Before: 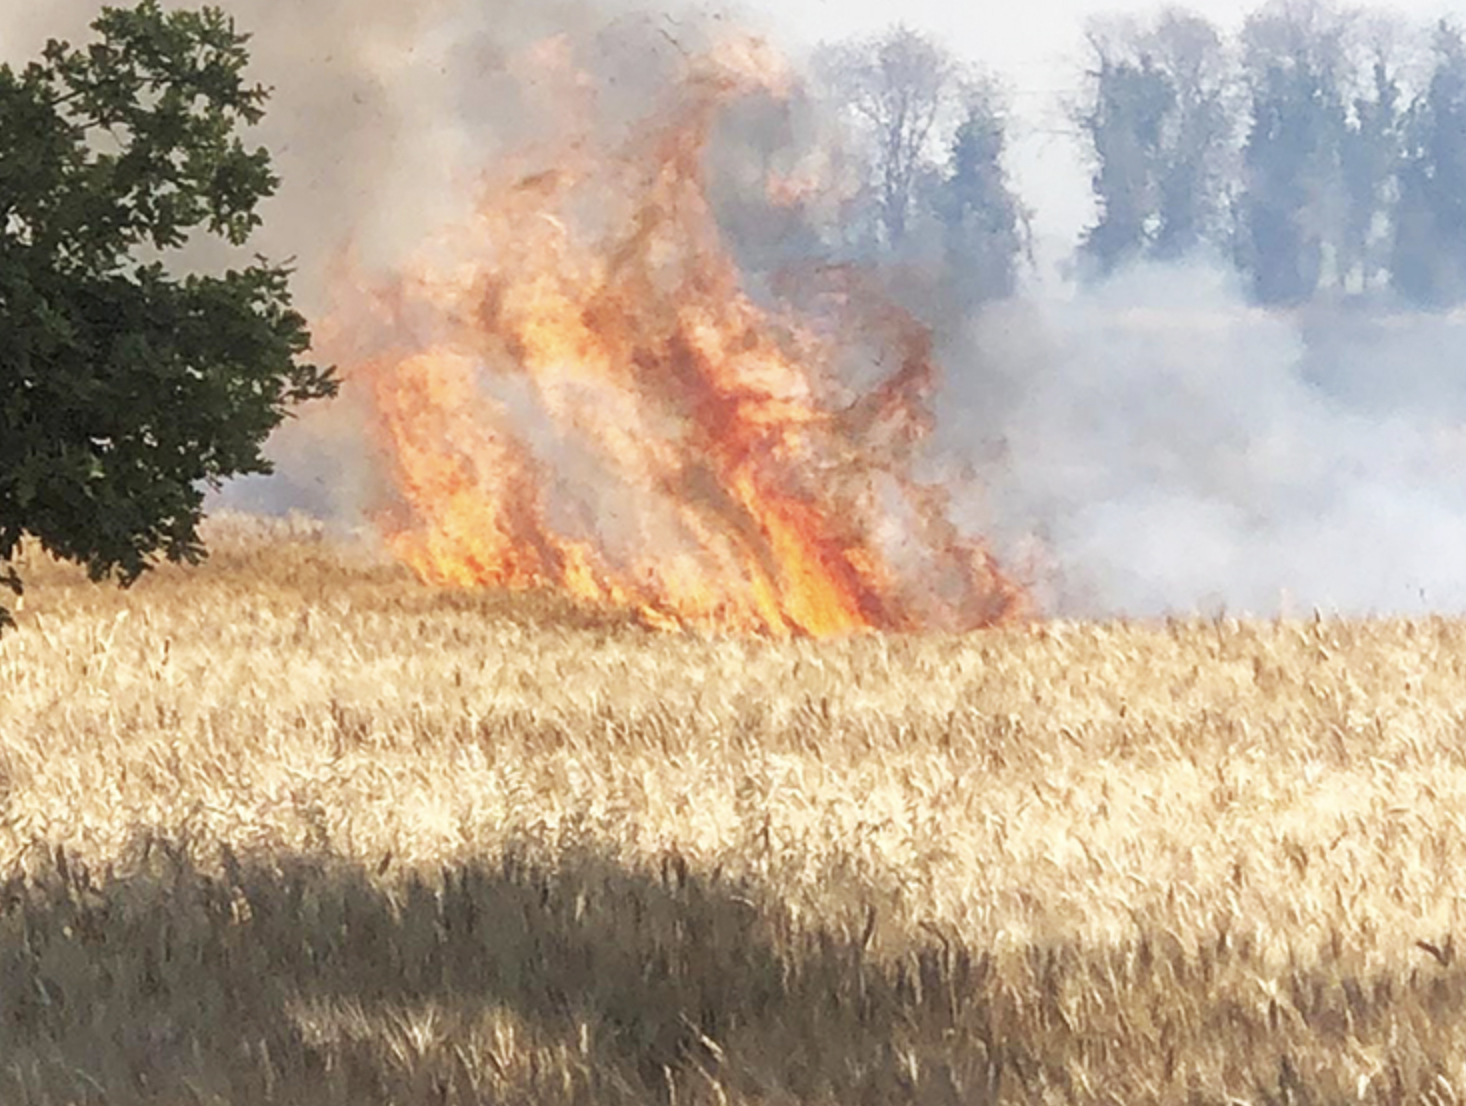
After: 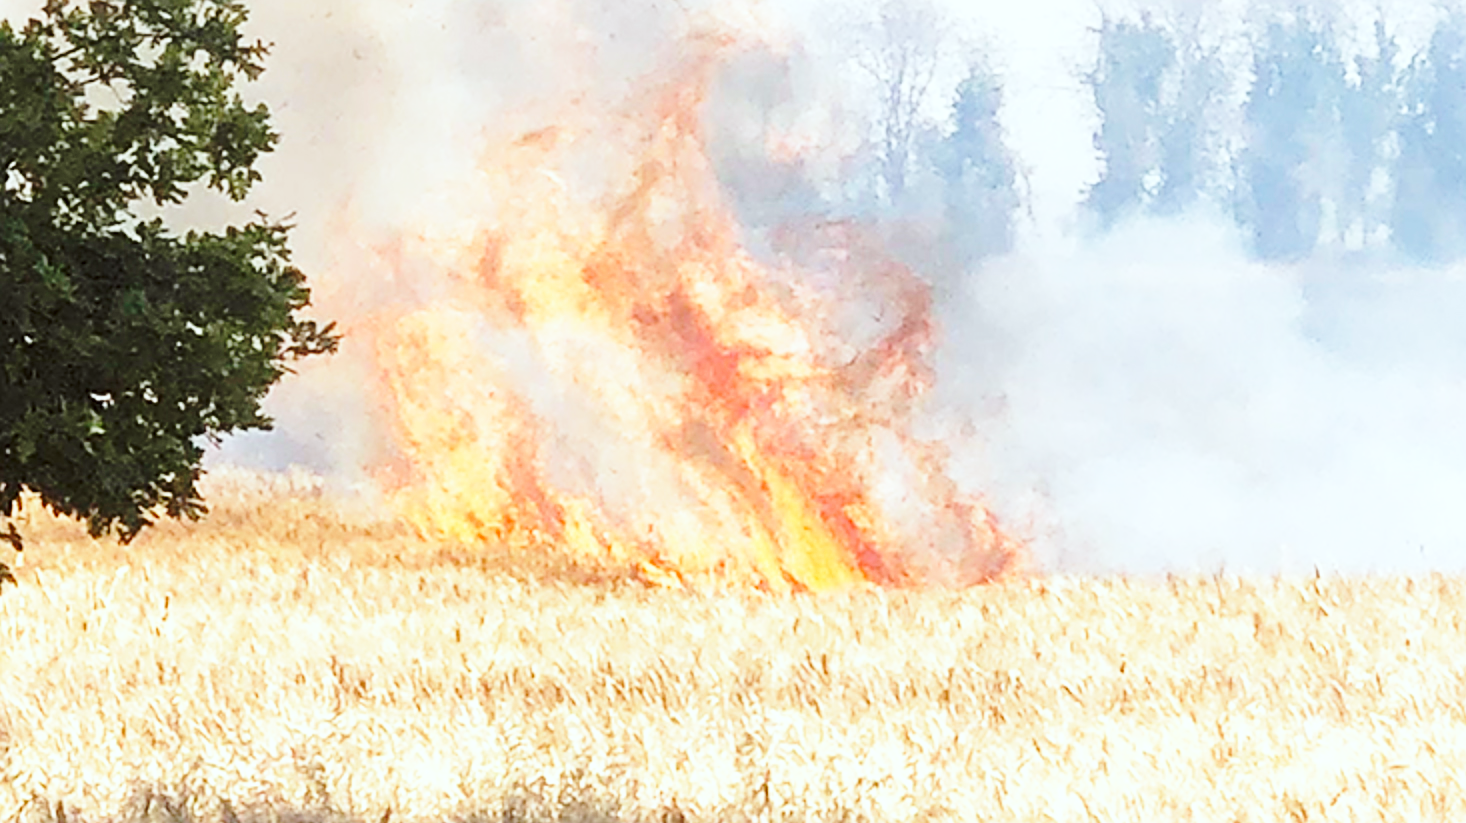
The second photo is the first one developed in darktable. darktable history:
crop: top 4.06%, bottom 21.473%
sharpen: on, module defaults
base curve: curves: ch0 [(0, 0) (0.032, 0.037) (0.105, 0.228) (0.435, 0.76) (0.856, 0.983) (1, 1)], preserve colors none
color correction: highlights a* -2.83, highlights b* -2.67, shadows a* 2.04, shadows b* 2.82
